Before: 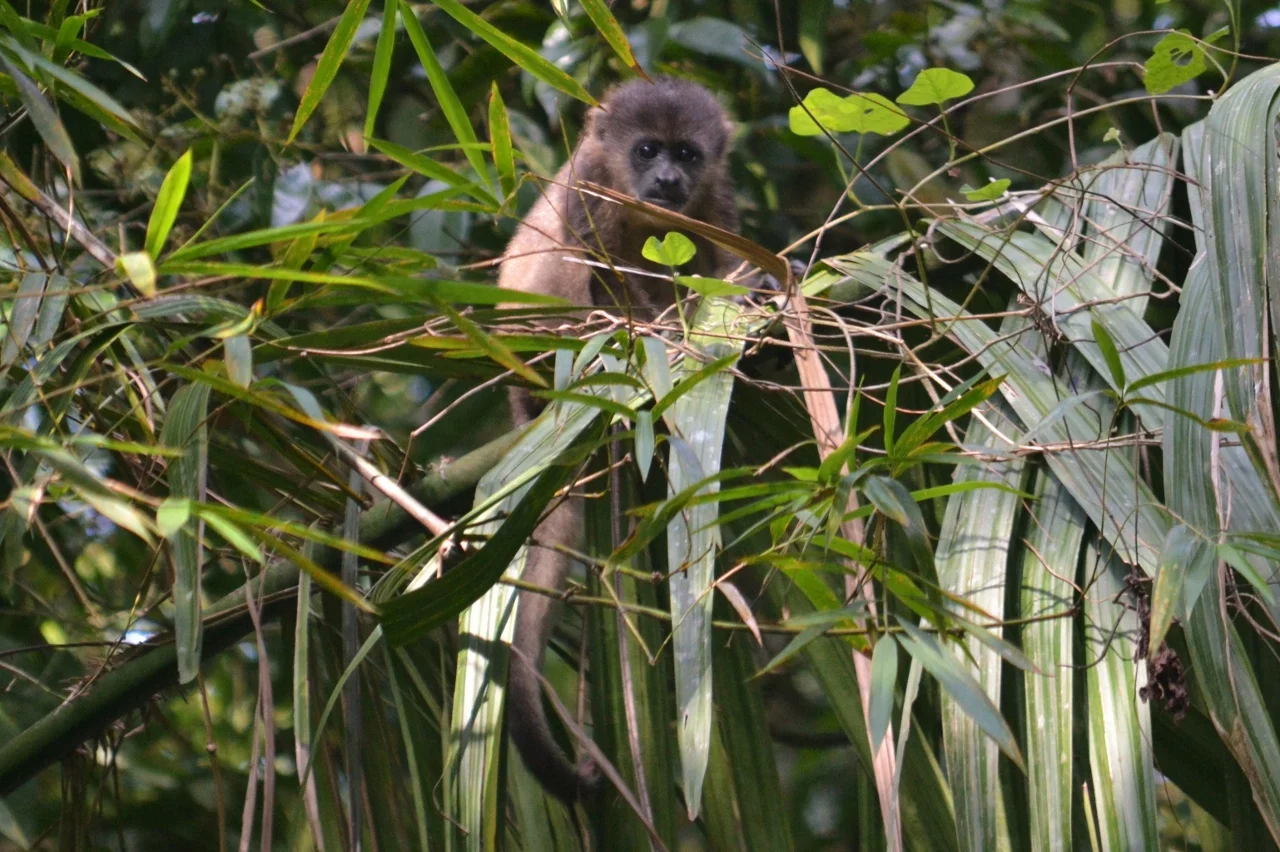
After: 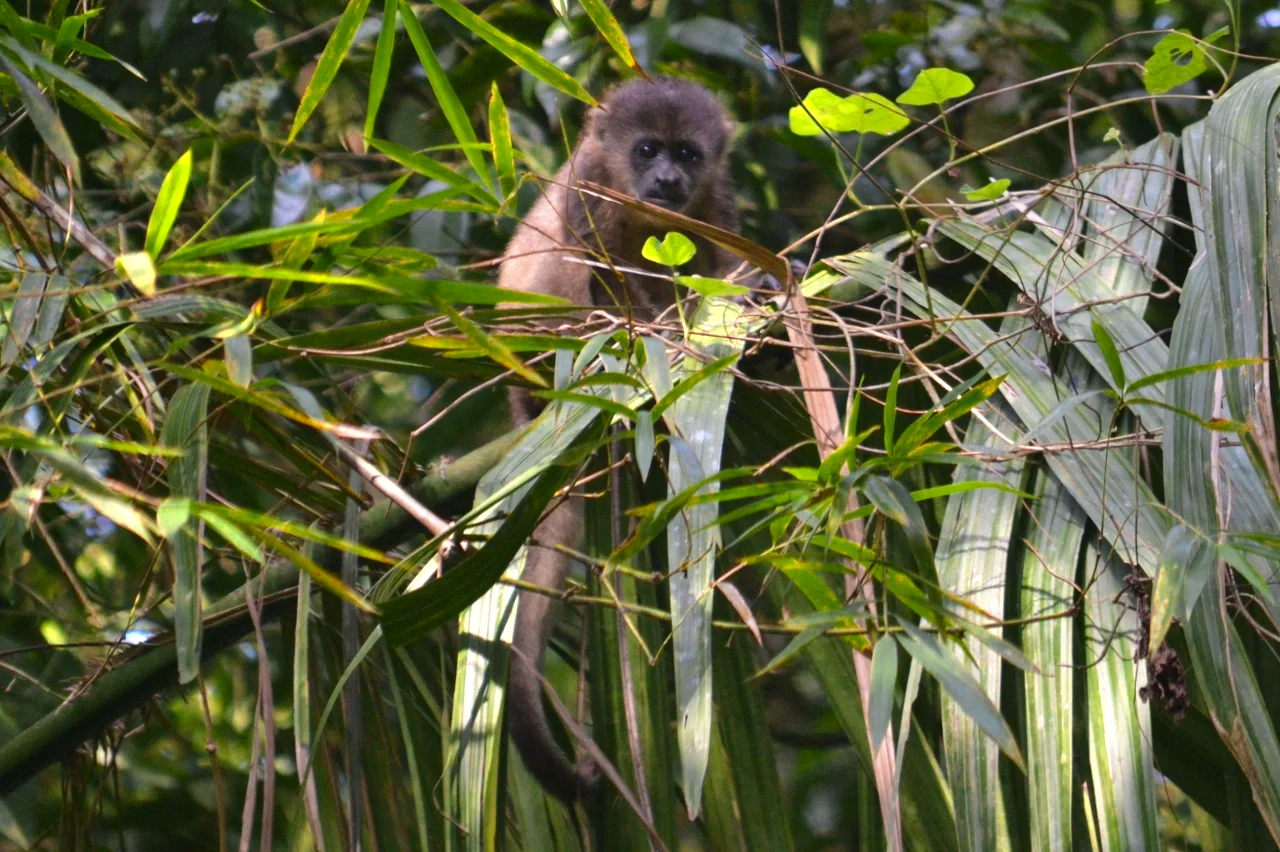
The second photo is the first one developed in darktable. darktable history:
color zones: curves: ch0 [(0, 0.485) (0.178, 0.476) (0.261, 0.623) (0.411, 0.403) (0.708, 0.603) (0.934, 0.412)]; ch1 [(0.003, 0.485) (0.149, 0.496) (0.229, 0.584) (0.326, 0.551) (0.484, 0.262) (0.757, 0.643)]
tone equalizer: on, module defaults
contrast brightness saturation: saturation 0.13
